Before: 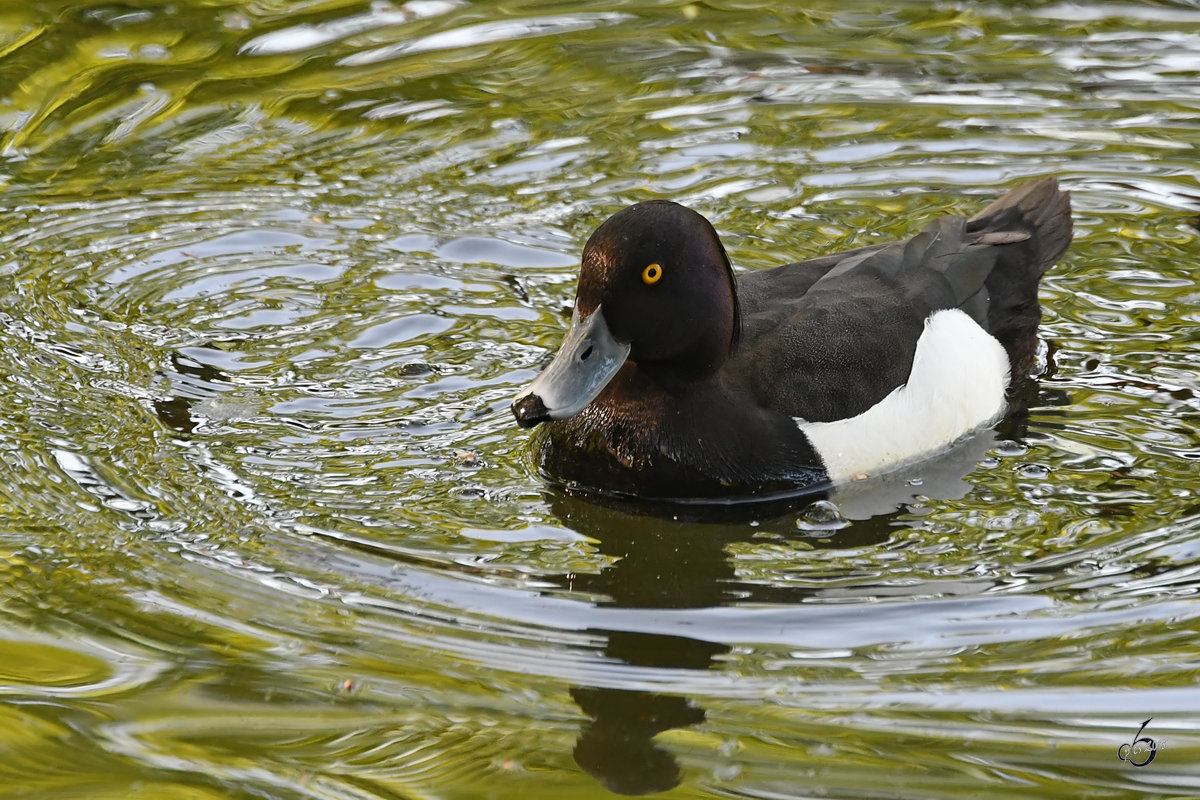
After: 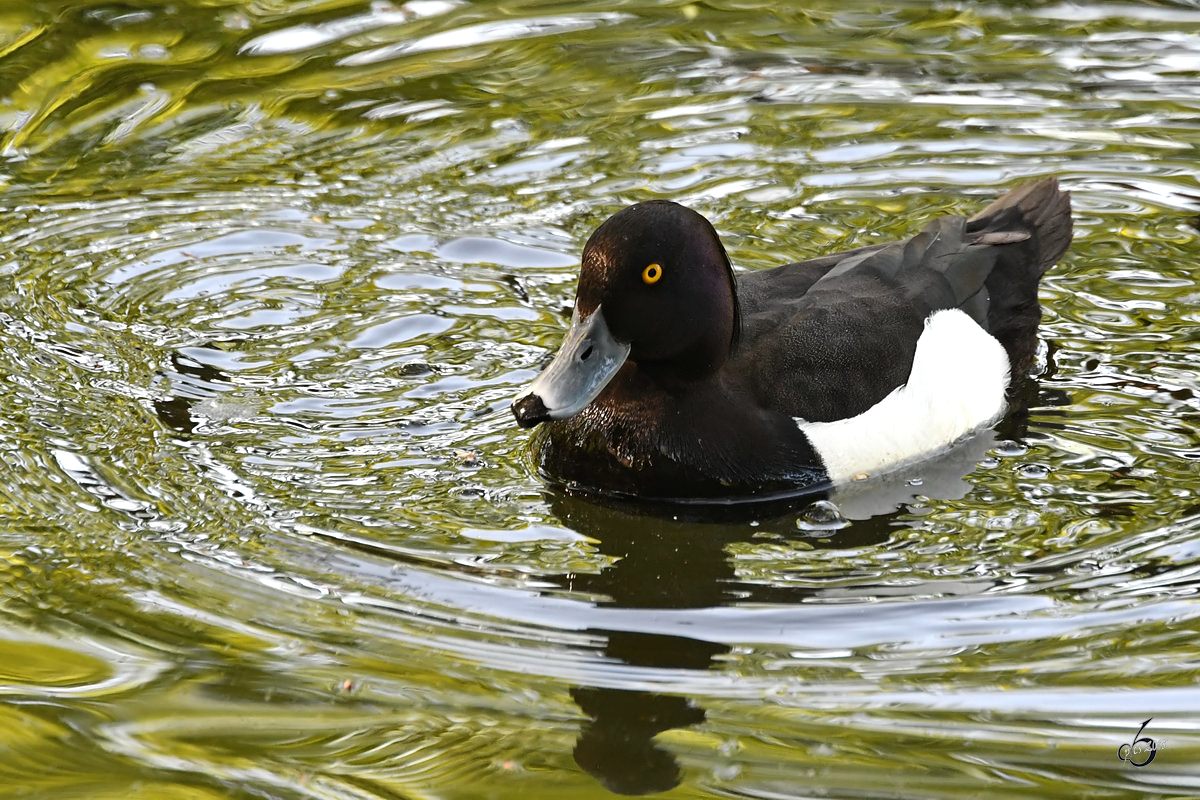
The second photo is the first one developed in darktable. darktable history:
tone equalizer: -8 EV -0.451 EV, -7 EV -0.383 EV, -6 EV -0.368 EV, -5 EV -0.203 EV, -3 EV 0.215 EV, -2 EV 0.326 EV, -1 EV 0.414 EV, +0 EV 0.416 EV, edges refinement/feathering 500, mask exposure compensation -1.57 EV, preserve details no
